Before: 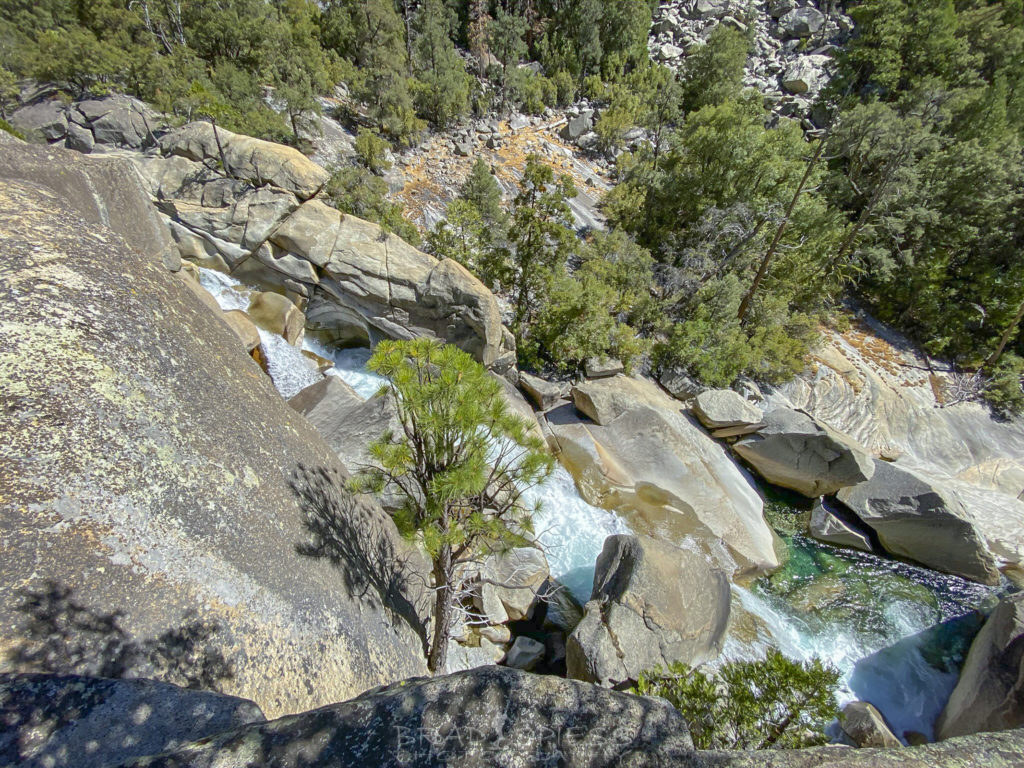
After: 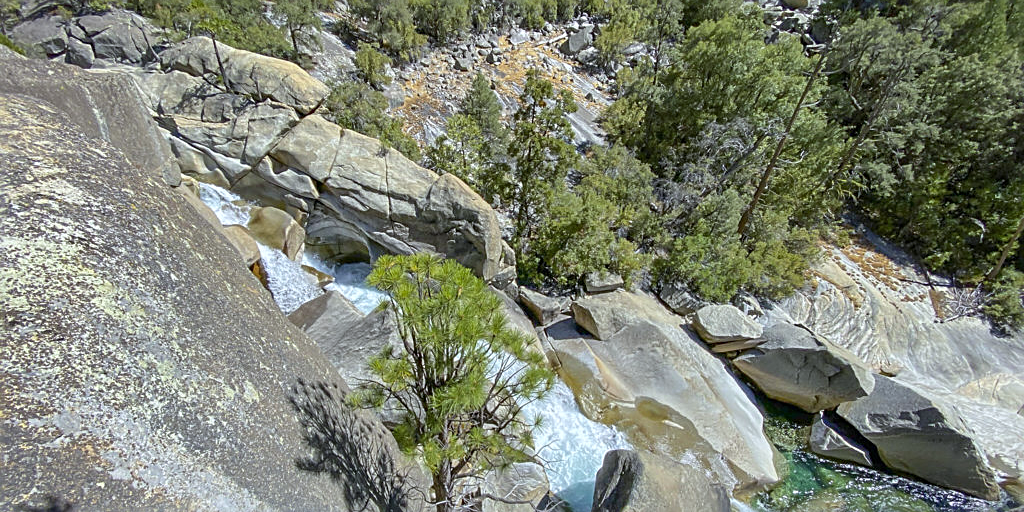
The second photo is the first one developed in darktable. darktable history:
crop: top 11.166%, bottom 22.168%
sharpen: on, module defaults
white balance: red 0.967, blue 1.049
